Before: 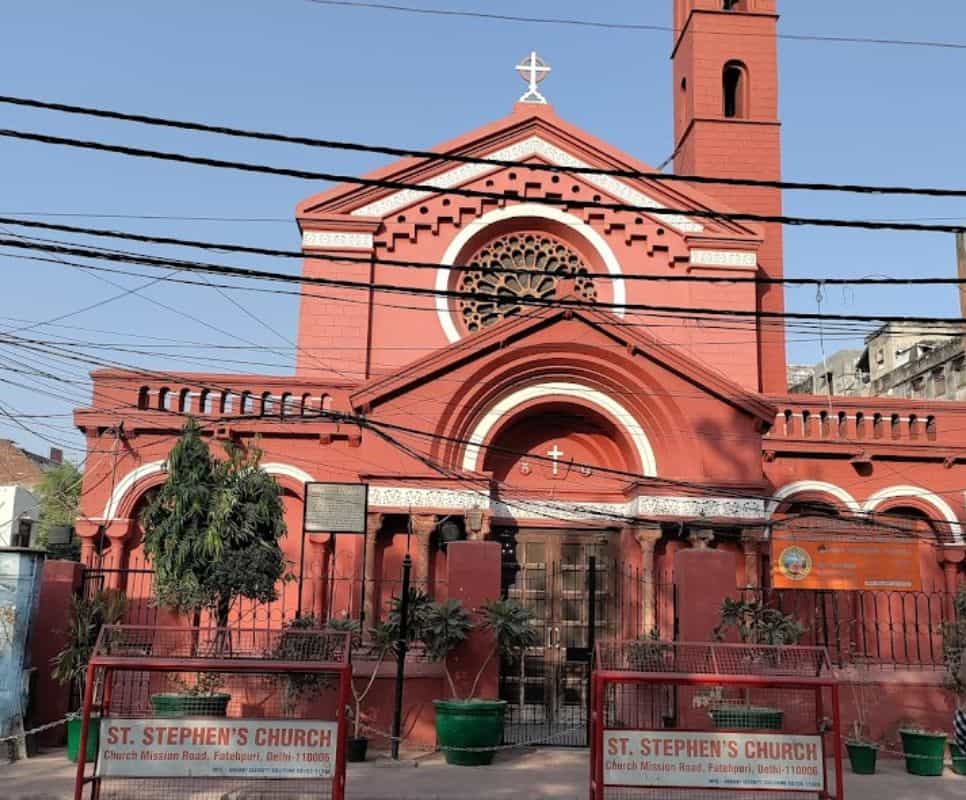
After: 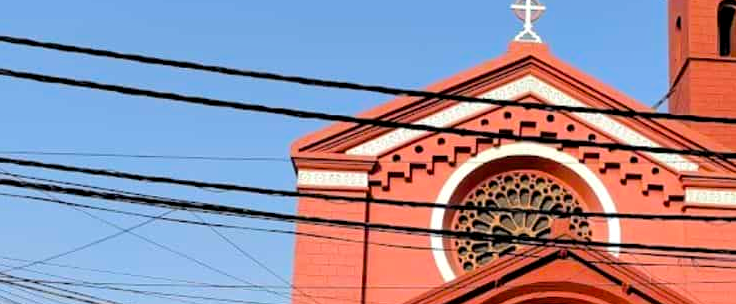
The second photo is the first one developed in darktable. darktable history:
crop: left 0.579%, top 7.627%, right 23.167%, bottom 54.275%
contrast equalizer: octaves 7, y [[0.6 ×6], [0.55 ×6], [0 ×6], [0 ×6], [0 ×6]], mix 0.15
color balance rgb: linear chroma grading › global chroma 15%, perceptual saturation grading › global saturation 30%
